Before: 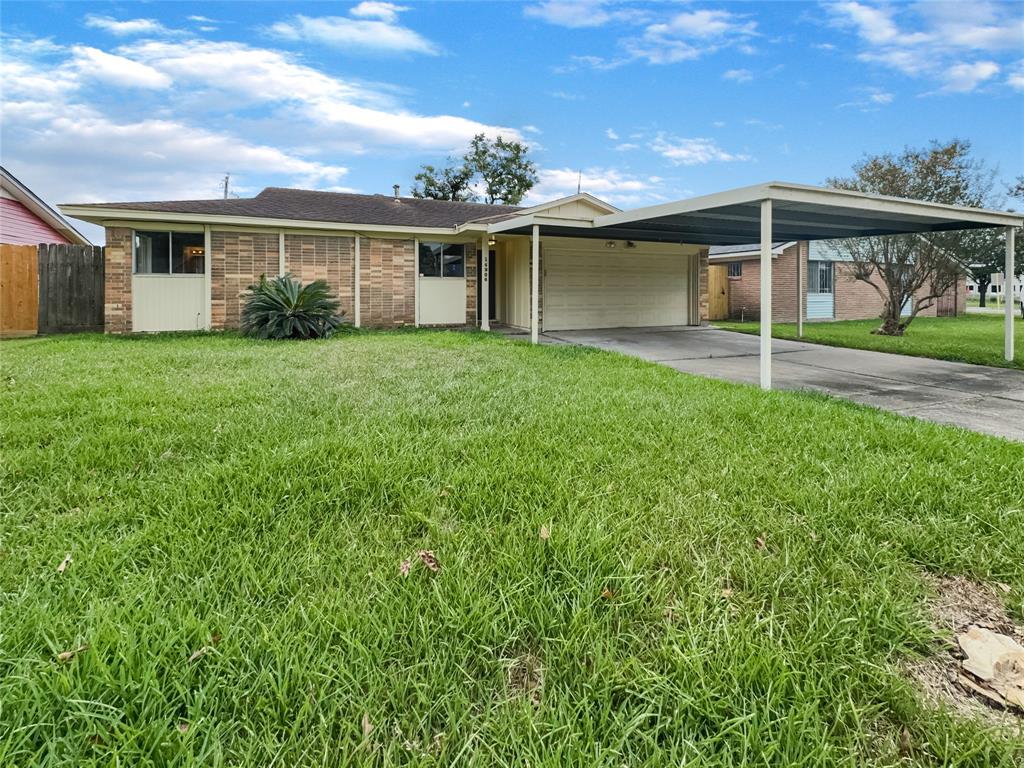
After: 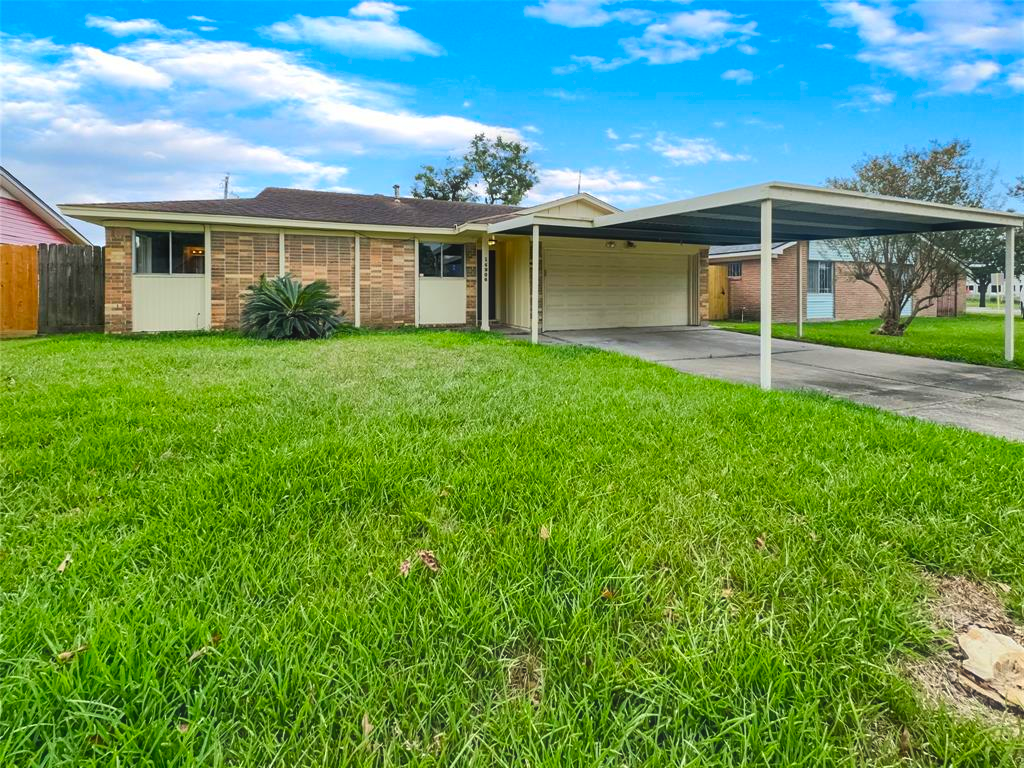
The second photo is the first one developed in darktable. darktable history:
contrast brightness saturation: saturation 0.481
haze removal: strength -0.05, compatibility mode true, adaptive false
